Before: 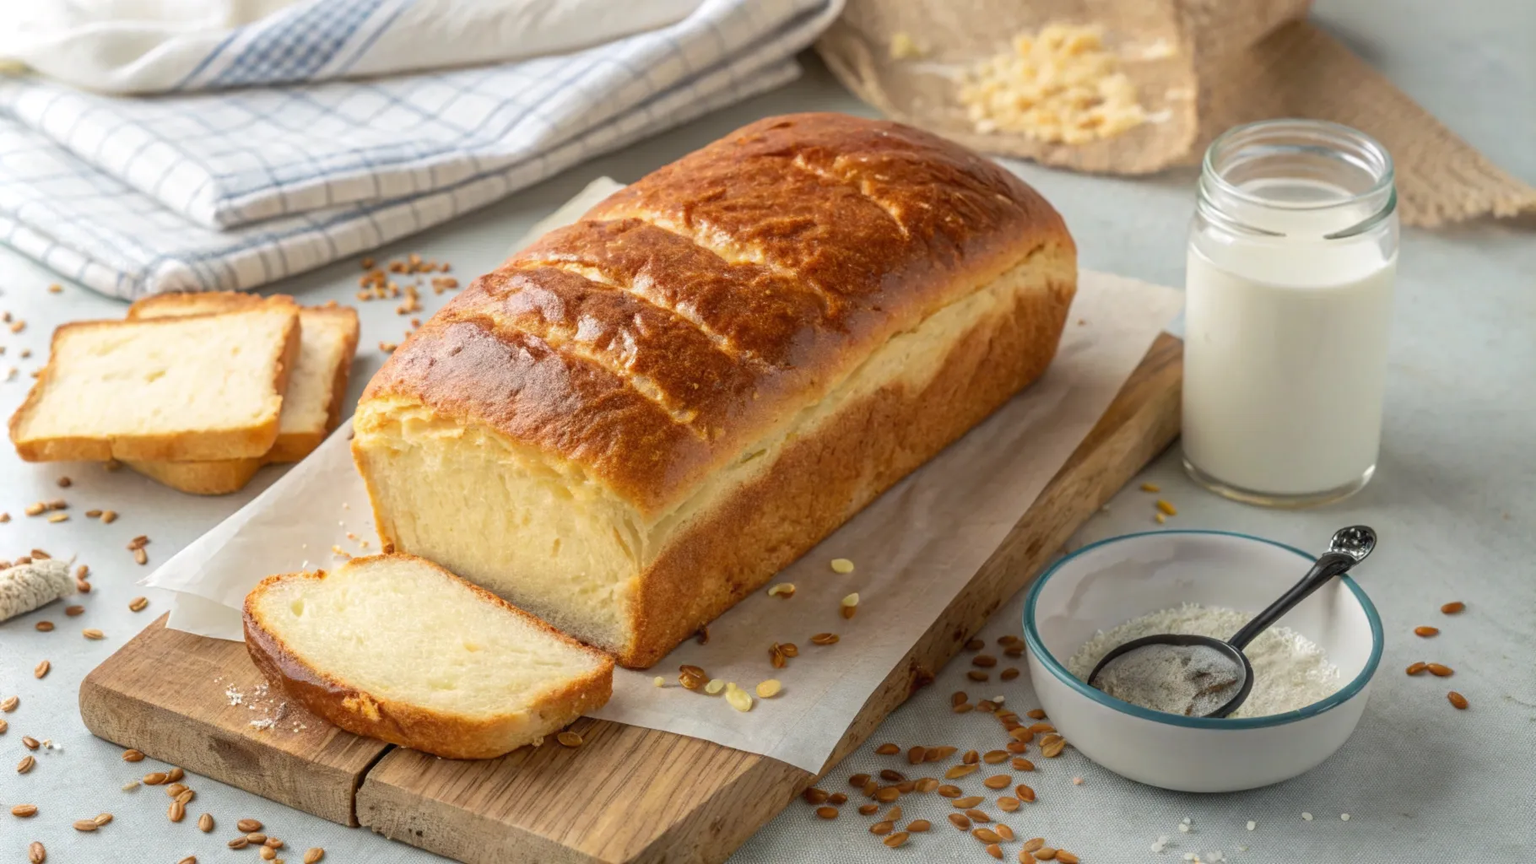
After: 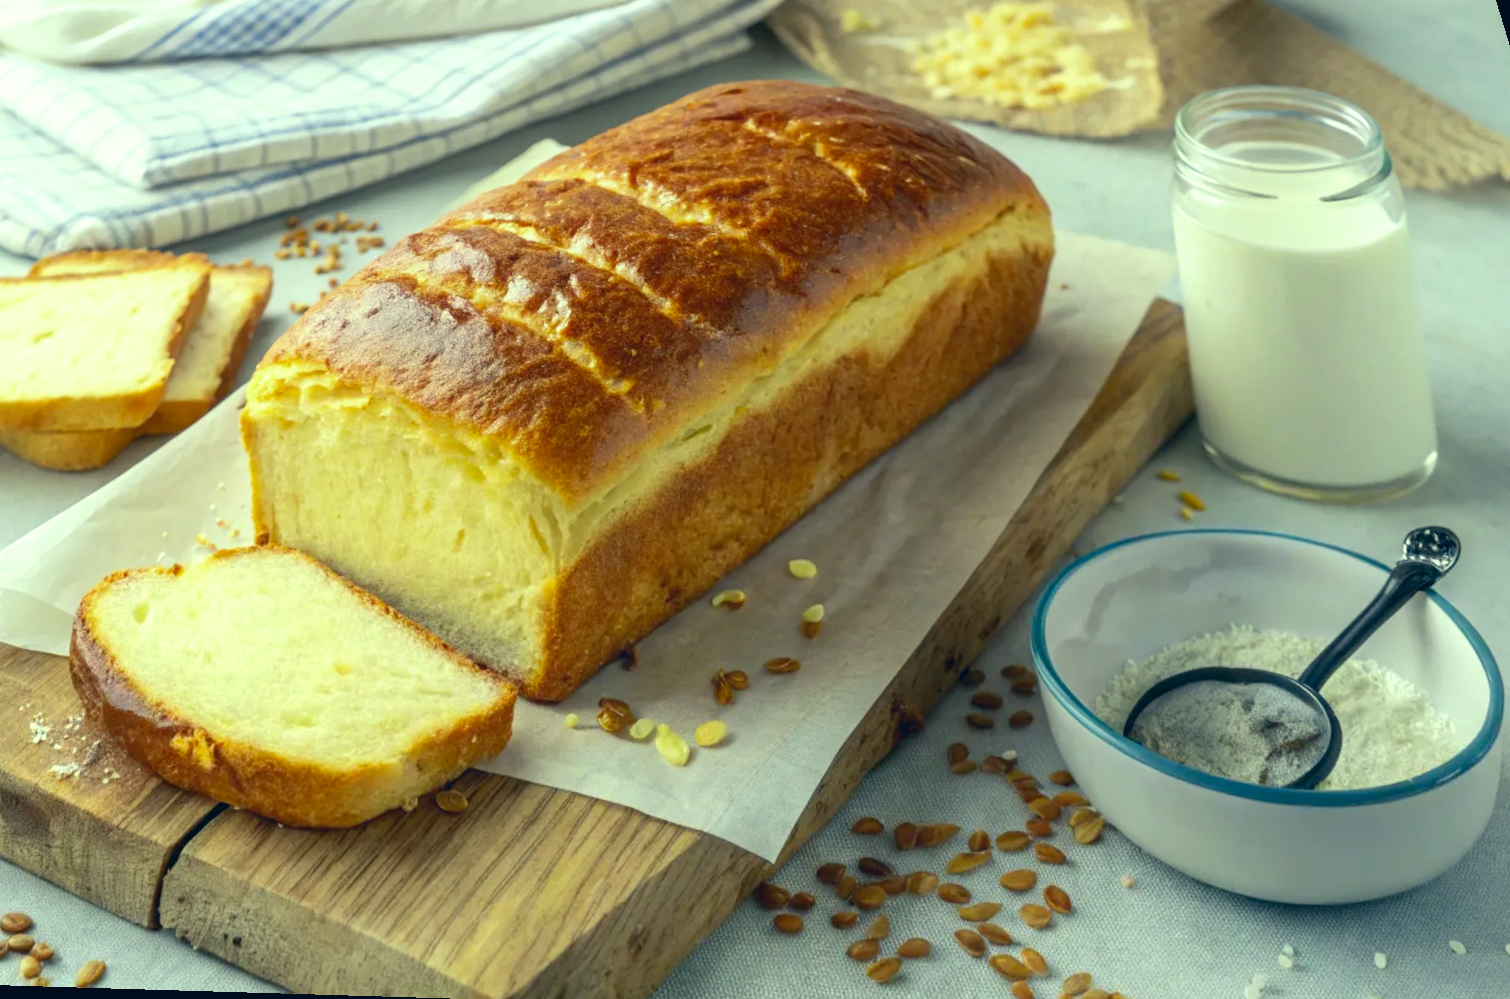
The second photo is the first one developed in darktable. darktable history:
rotate and perspective: rotation 0.72°, lens shift (vertical) -0.352, lens shift (horizontal) -0.051, crop left 0.152, crop right 0.859, crop top 0.019, crop bottom 0.964
contrast brightness saturation: contrast 0.08, saturation 0.2
color correction: highlights a* 10.32, highlights b* 14.66, shadows a* -9.59, shadows b* -15.02
color balance: mode lift, gamma, gain (sRGB), lift [0.997, 0.979, 1.021, 1.011], gamma [1, 1.084, 0.916, 0.998], gain [1, 0.87, 1.13, 1.101], contrast 4.55%, contrast fulcrum 38.24%, output saturation 104.09%
